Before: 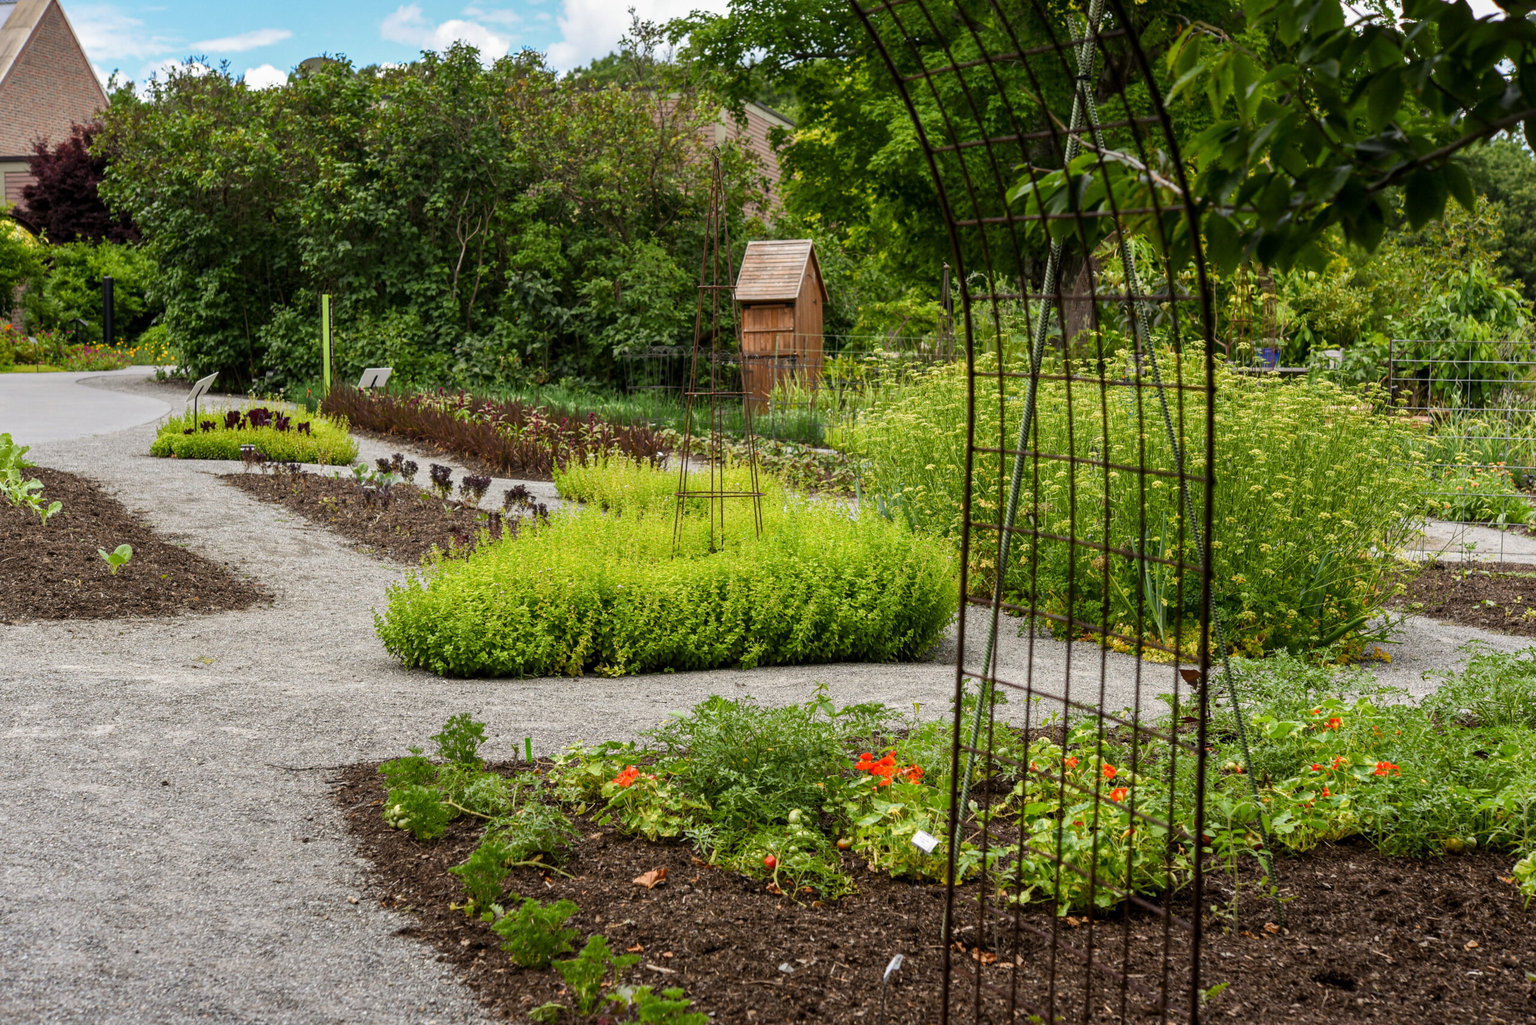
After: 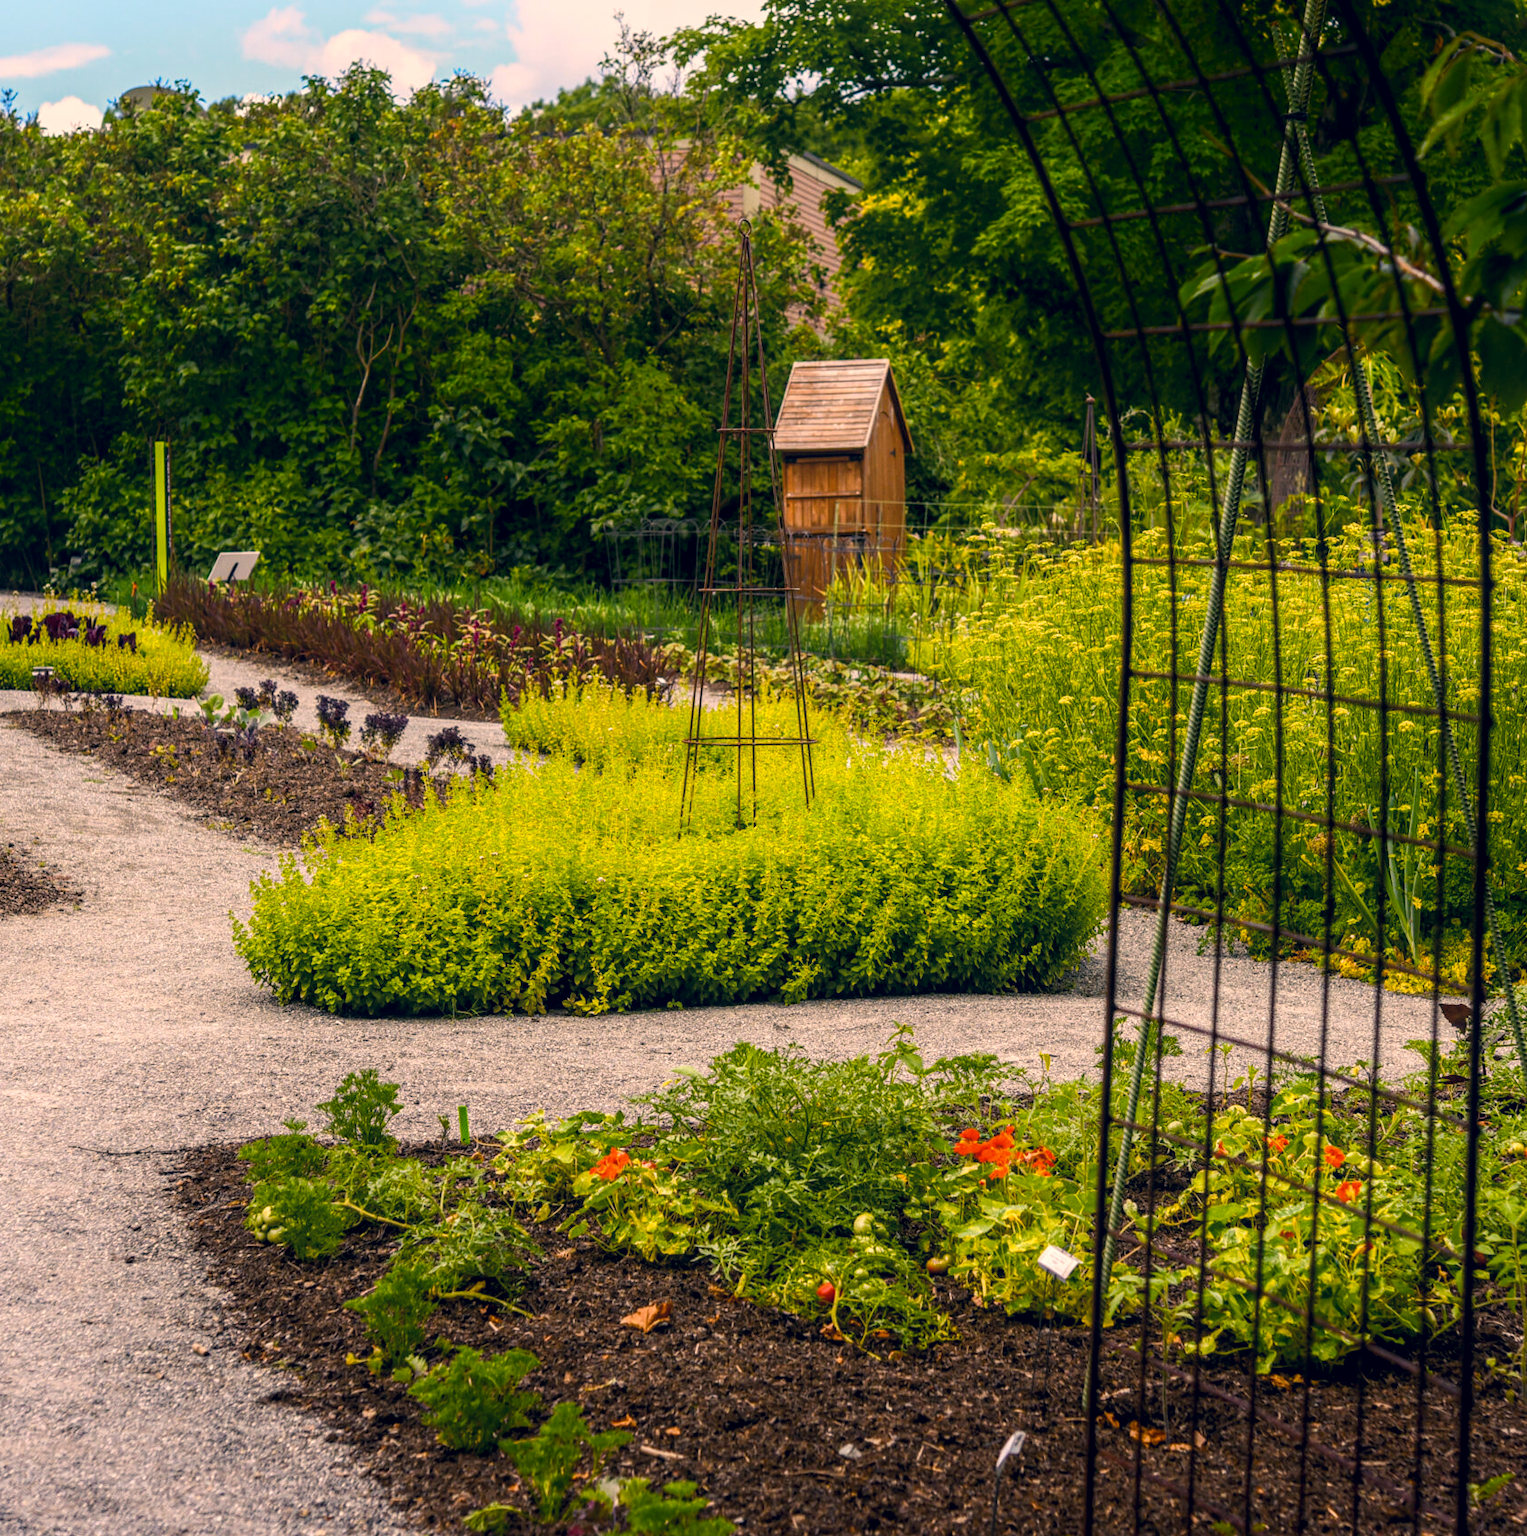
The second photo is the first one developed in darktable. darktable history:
color correction: highlights a* 14.06, highlights b* 6.05, shadows a* -5.49, shadows b* -15.22, saturation 0.857
shadows and highlights: shadows -53.95, highlights 85.62, soften with gaussian
crop and rotate: left 14.296%, right 19.34%
local contrast: on, module defaults
color balance rgb: highlights gain › chroma 3.055%, highlights gain › hue 77.81°, linear chroma grading › global chroma 9.881%, perceptual saturation grading › global saturation 38.831%, global vibrance 15.015%
